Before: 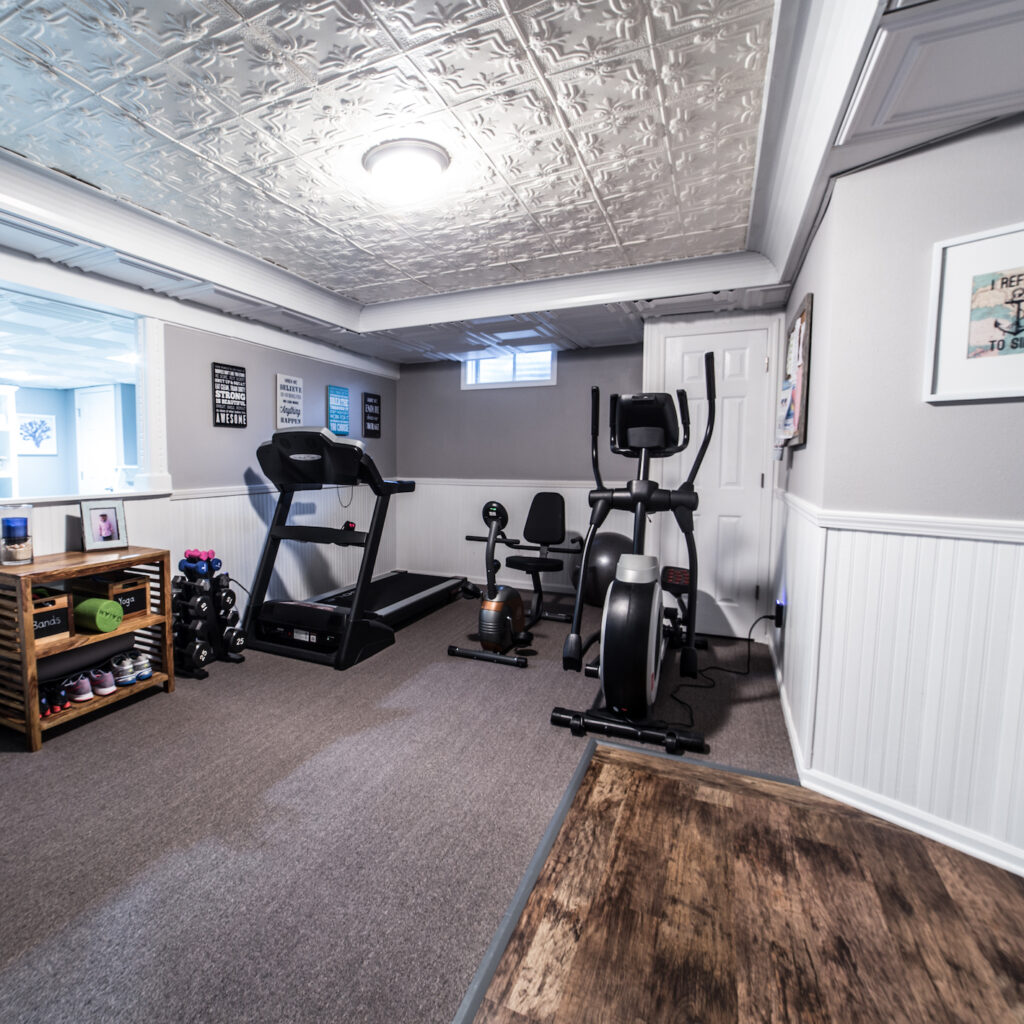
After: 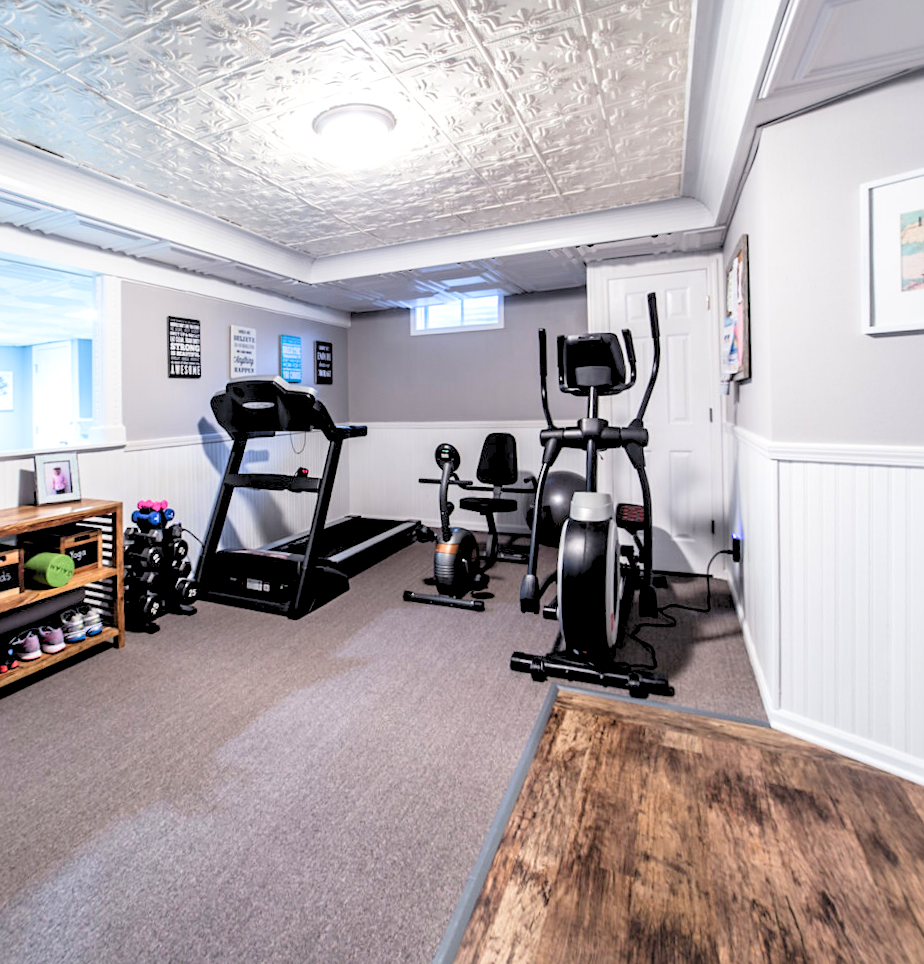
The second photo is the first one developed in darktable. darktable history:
levels: levels [0.072, 0.414, 0.976]
sharpen: amount 0.2
rotate and perspective: rotation -1.68°, lens shift (vertical) -0.146, crop left 0.049, crop right 0.912, crop top 0.032, crop bottom 0.96
crop and rotate: left 1.774%, right 0.633%, bottom 1.28%
